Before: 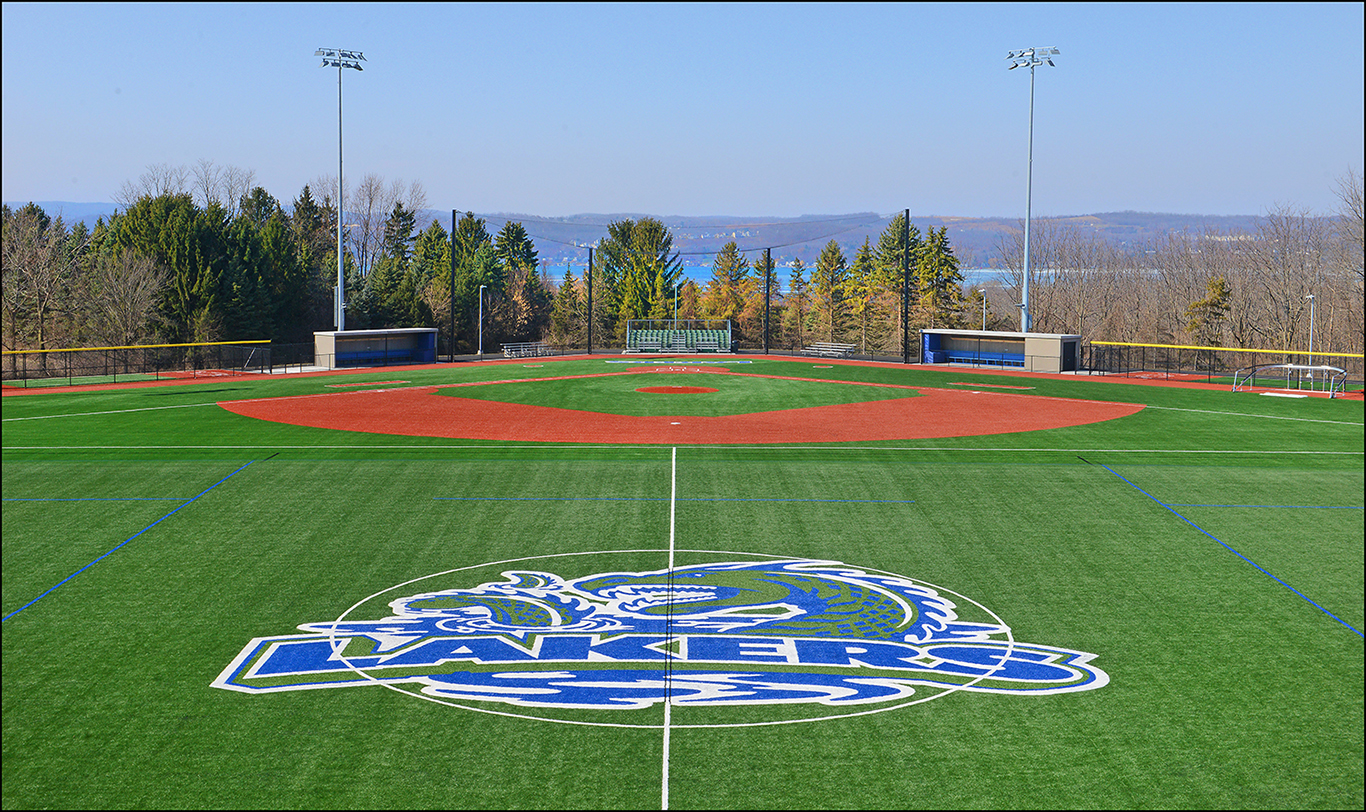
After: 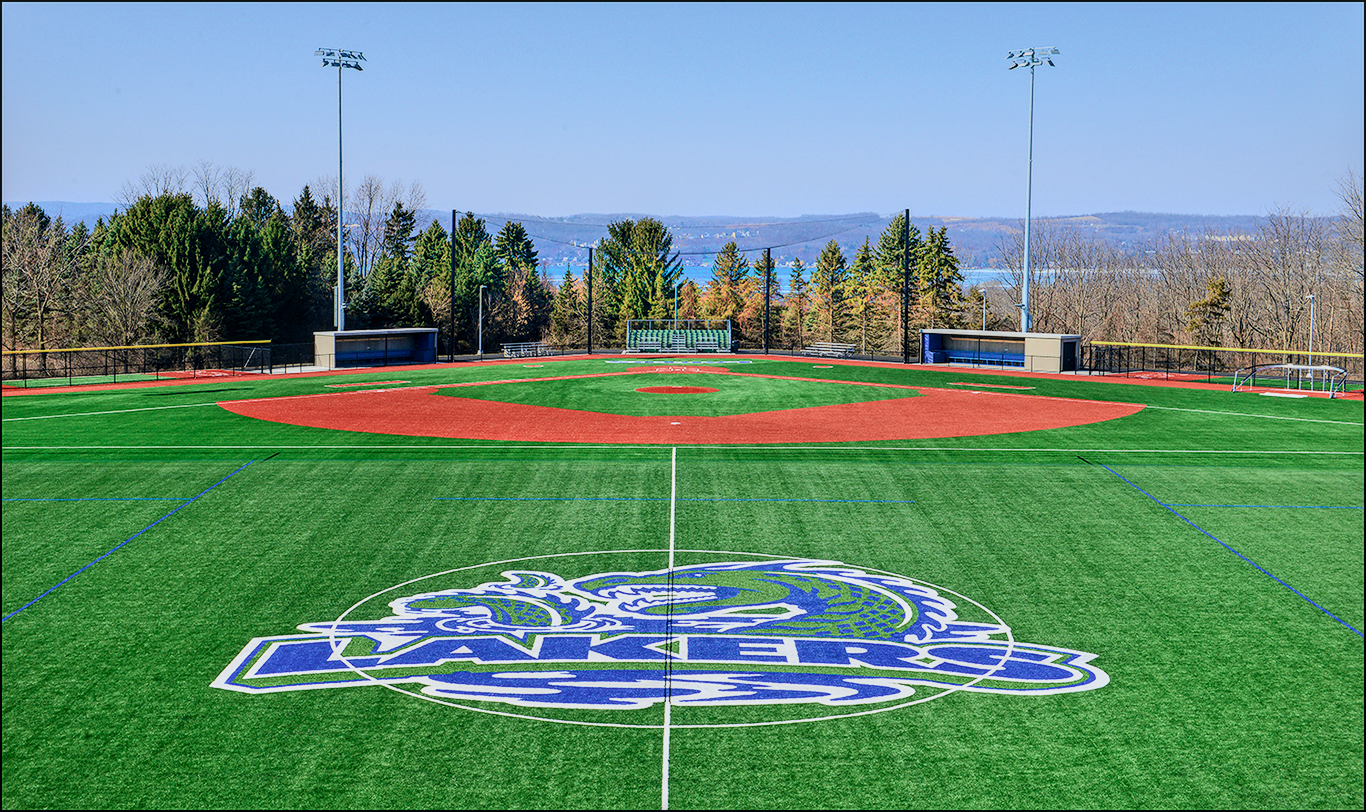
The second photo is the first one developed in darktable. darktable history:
local contrast: detail 130%
exposure: black level correction 0, compensate highlight preservation false
tone curve: curves: ch0 [(0, 0.013) (0.104, 0.103) (0.258, 0.267) (0.448, 0.487) (0.709, 0.794) (0.886, 0.922) (0.994, 0.971)]; ch1 [(0, 0) (0.335, 0.298) (0.446, 0.413) (0.488, 0.484) (0.515, 0.508) (0.566, 0.593) (0.635, 0.661) (1, 1)]; ch2 [(0, 0) (0.314, 0.301) (0.437, 0.403) (0.502, 0.494) (0.528, 0.54) (0.557, 0.559) (0.612, 0.62) (0.715, 0.691) (1, 1)], color space Lab, independent channels, preserve colors none
filmic rgb: middle gray luminance 29.24%, black relative exposure -10.29 EV, white relative exposure 5.51 EV, threshold 3.05 EV, target black luminance 0%, hardness 3.94, latitude 1.16%, contrast 1.121, highlights saturation mix 3.65%, shadows ↔ highlights balance 14.52%, enable highlight reconstruction true
